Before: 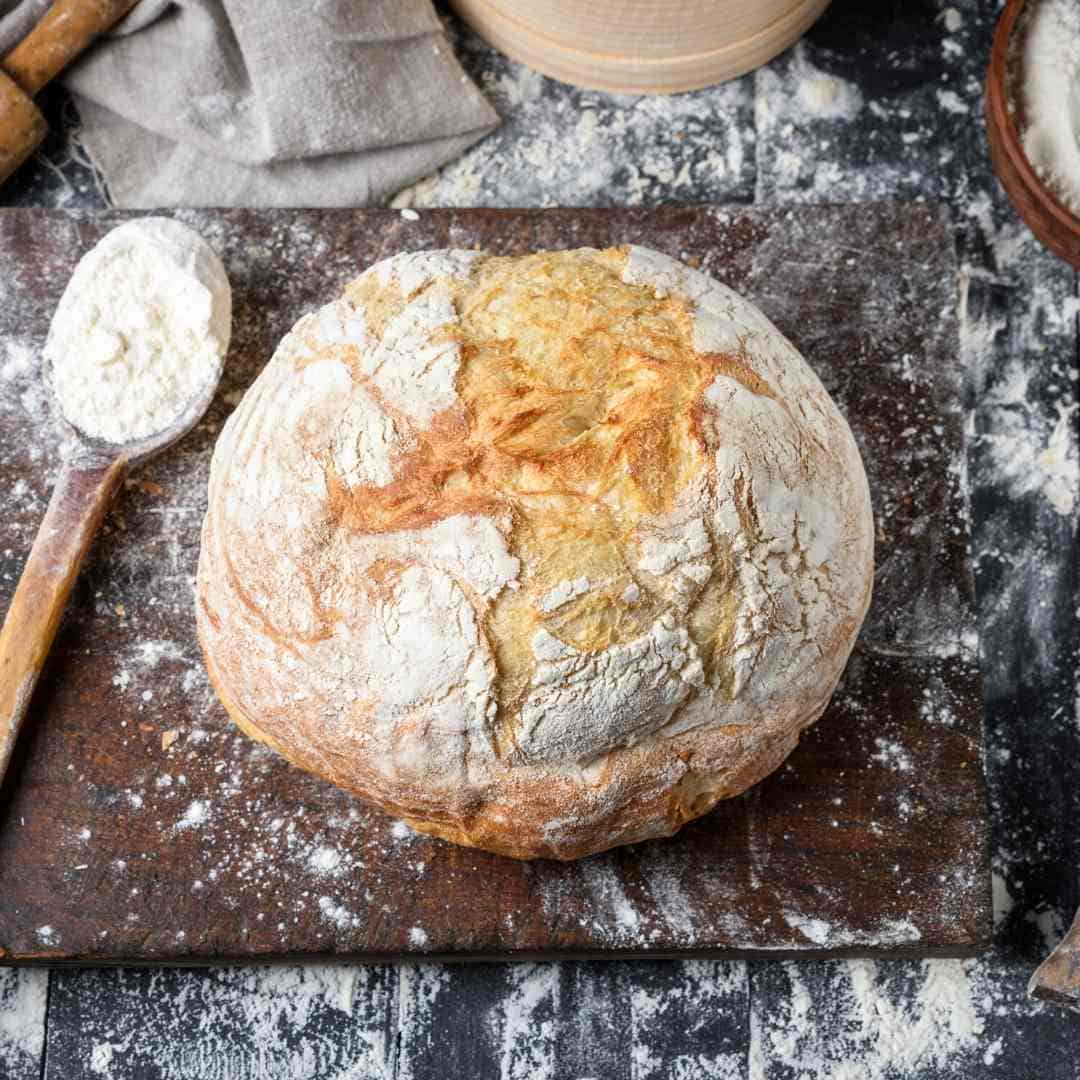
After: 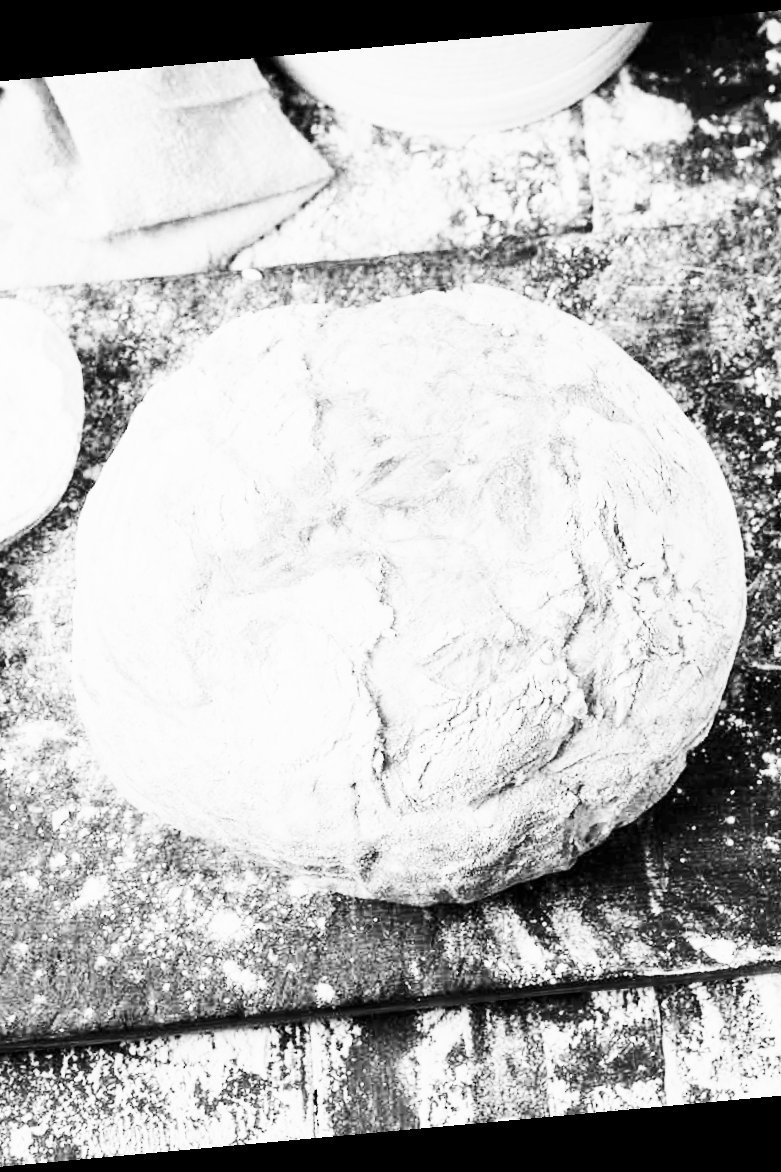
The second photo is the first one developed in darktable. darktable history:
sigmoid: on, module defaults
exposure: black level correction 0, exposure 1.975 EV, compensate exposure bias true, compensate highlight preservation false
crop and rotate: left 15.055%, right 18.278%
contrast brightness saturation: contrast 0.28
rotate and perspective: rotation -5.2°, automatic cropping off
color calibration: output gray [0.31, 0.36, 0.33, 0], gray › normalize channels true, illuminant same as pipeline (D50), adaptation XYZ, x 0.346, y 0.359, gamut compression 0
